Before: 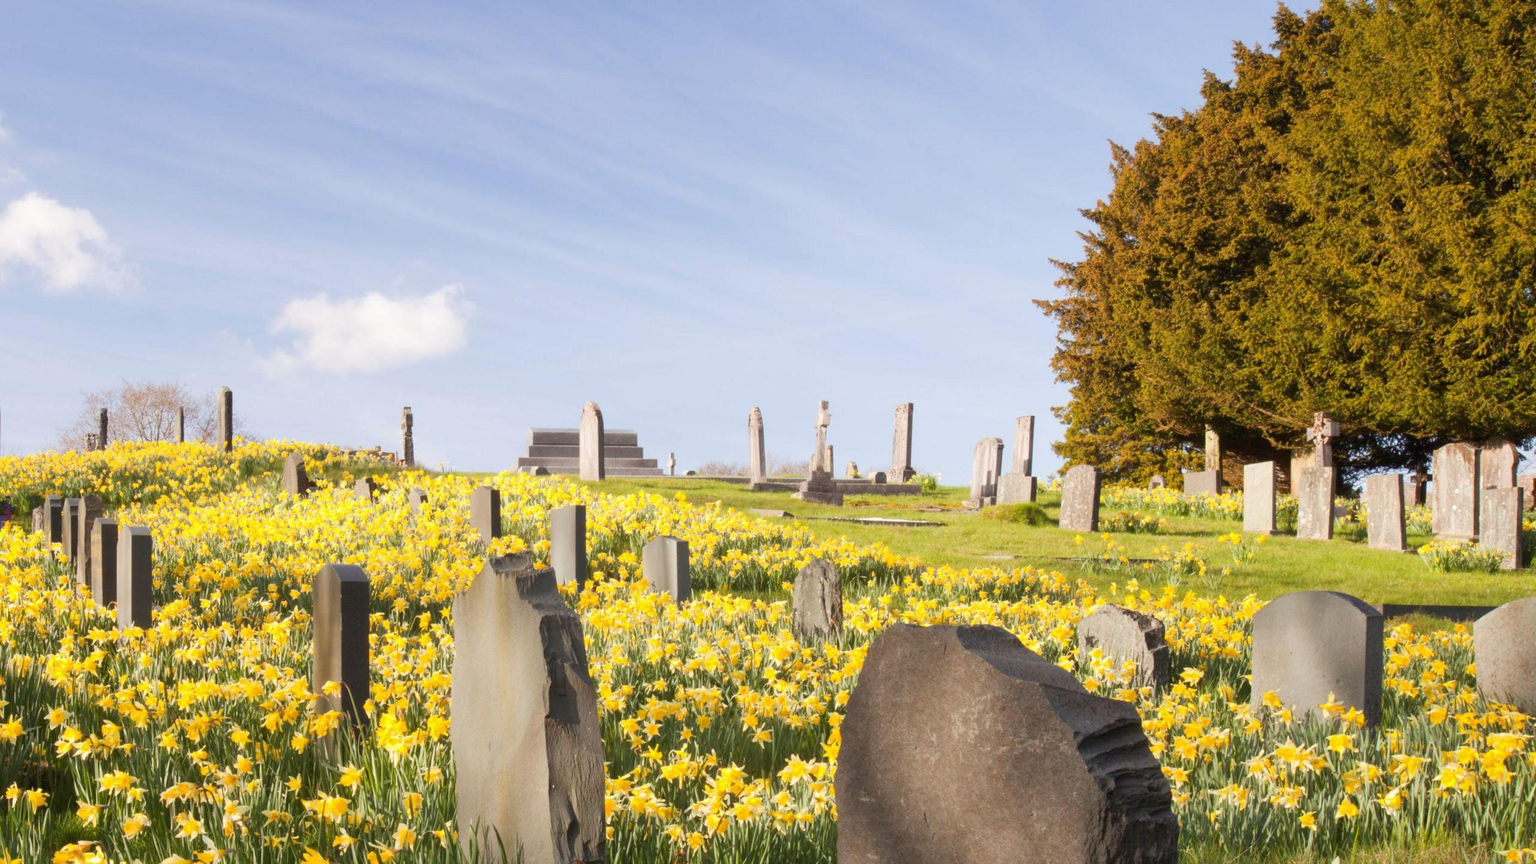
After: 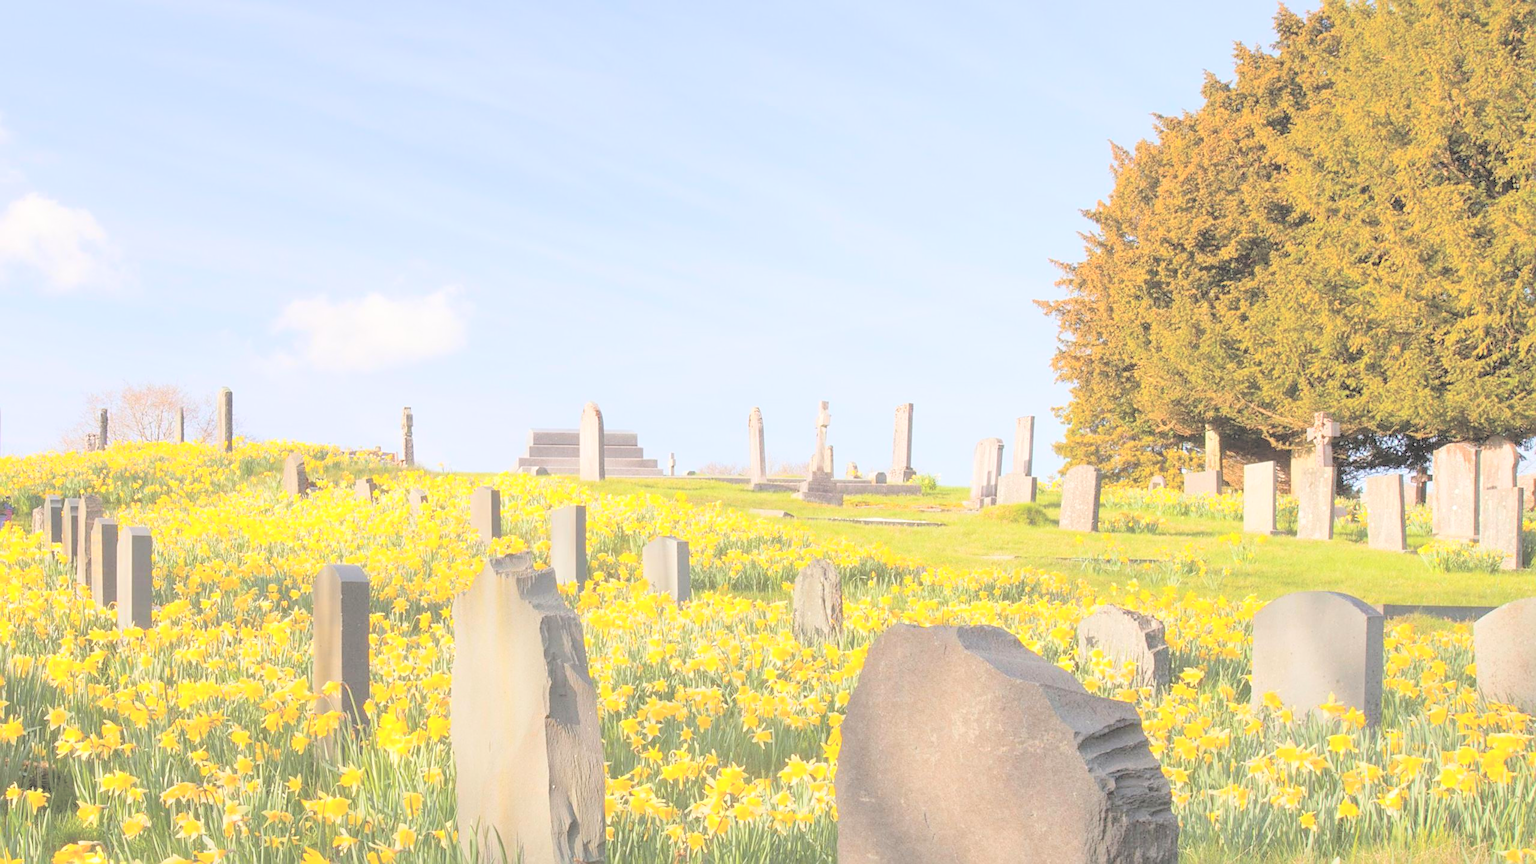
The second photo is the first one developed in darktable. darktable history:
sharpen: on, module defaults
contrast brightness saturation: brightness 1
